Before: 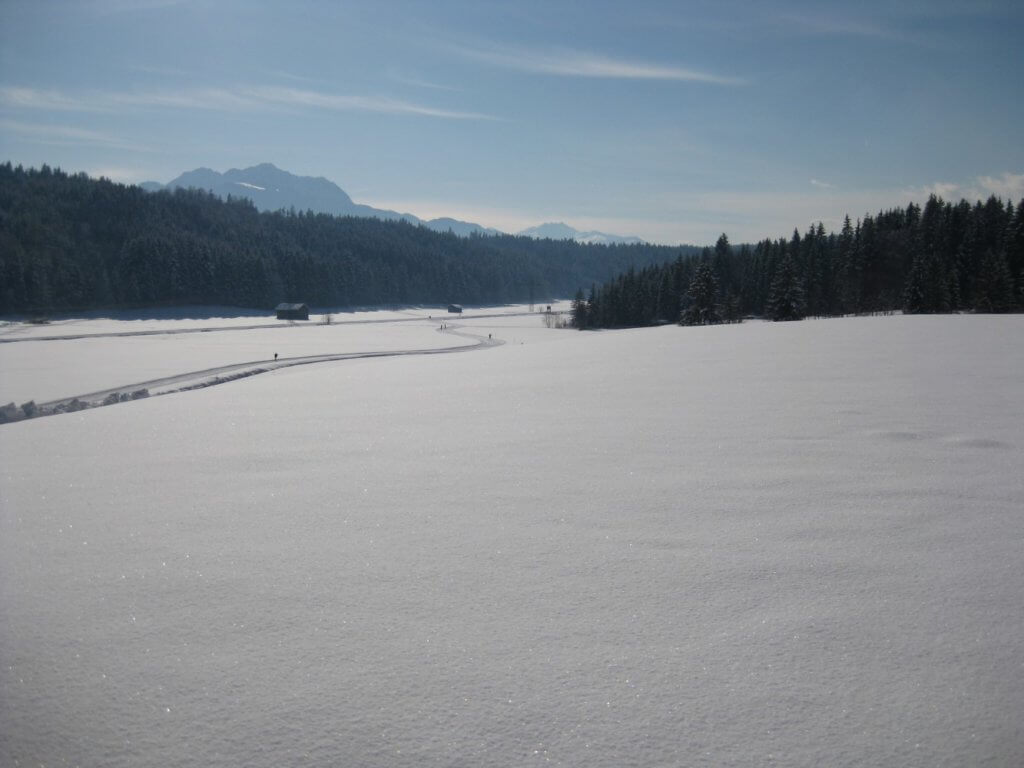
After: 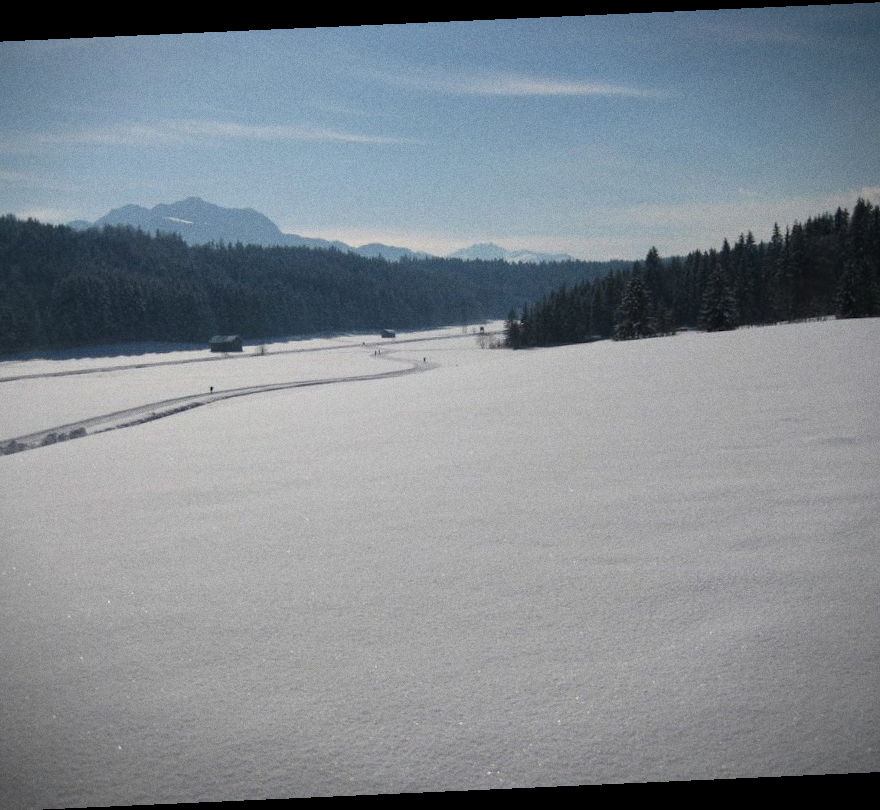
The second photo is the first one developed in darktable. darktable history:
vignetting: fall-off start 97.23%, saturation -0.024, center (-0.033, -0.042), width/height ratio 1.179, unbound false
rotate and perspective: rotation -2.56°, automatic cropping off
grain: coarseness 0.09 ISO
contrast equalizer: octaves 7, y [[0.6 ×6], [0.55 ×6], [0 ×6], [0 ×6], [0 ×6]], mix 0.15
crop: left 7.598%, right 7.873%
exposure: exposure 0.02 EV, compensate highlight preservation false
